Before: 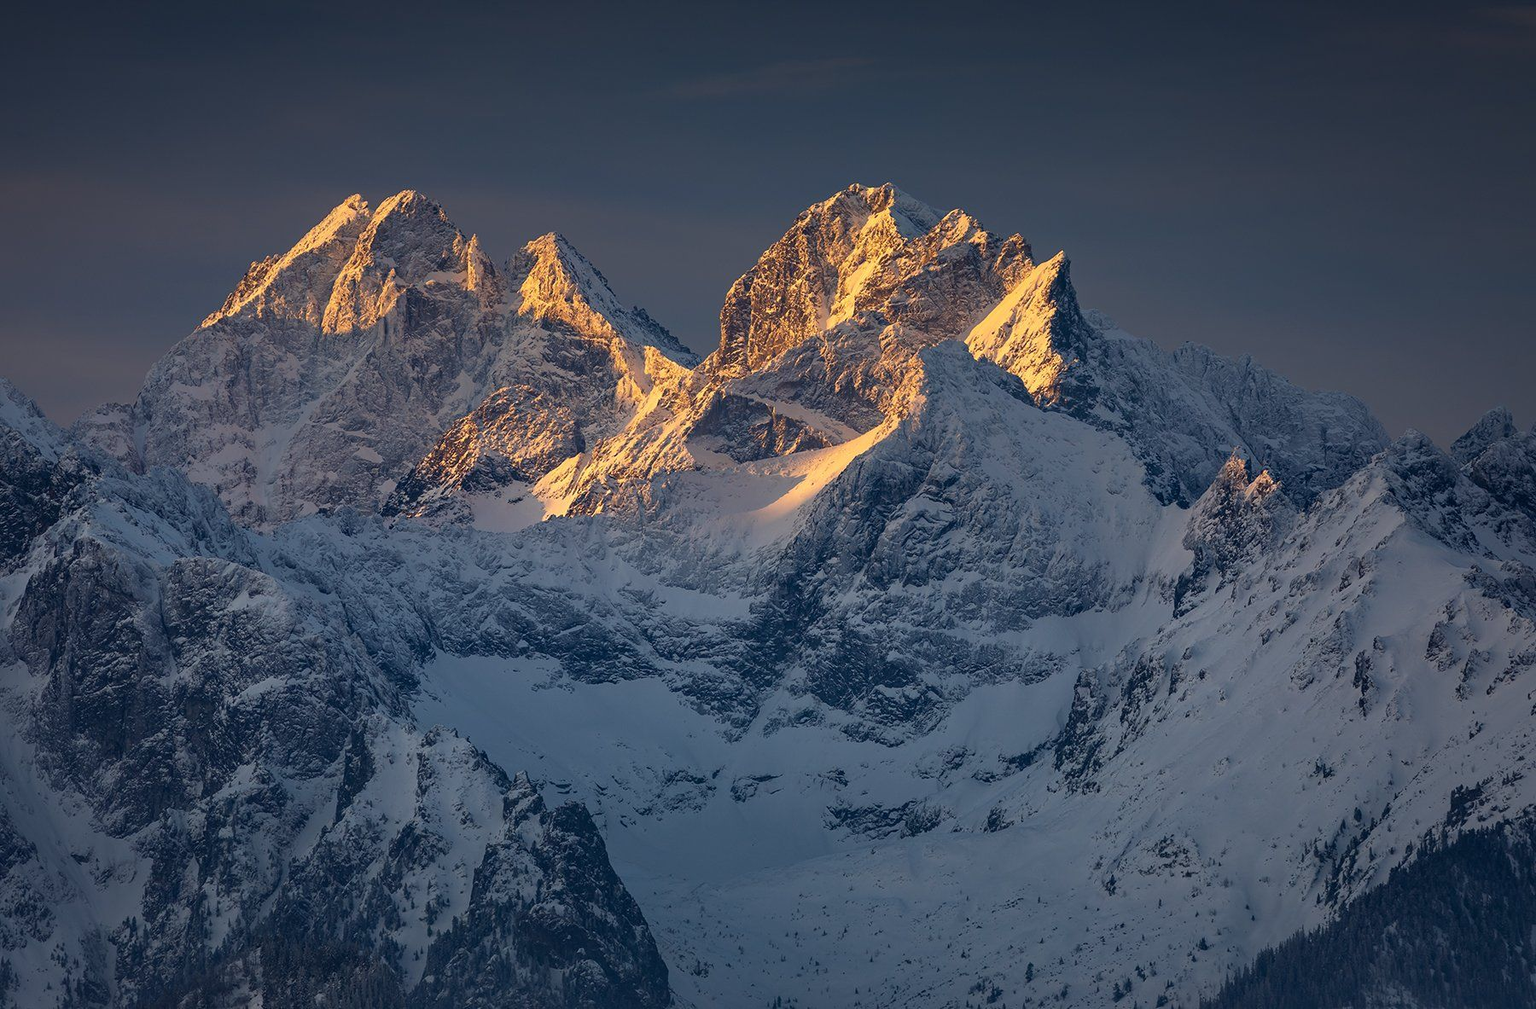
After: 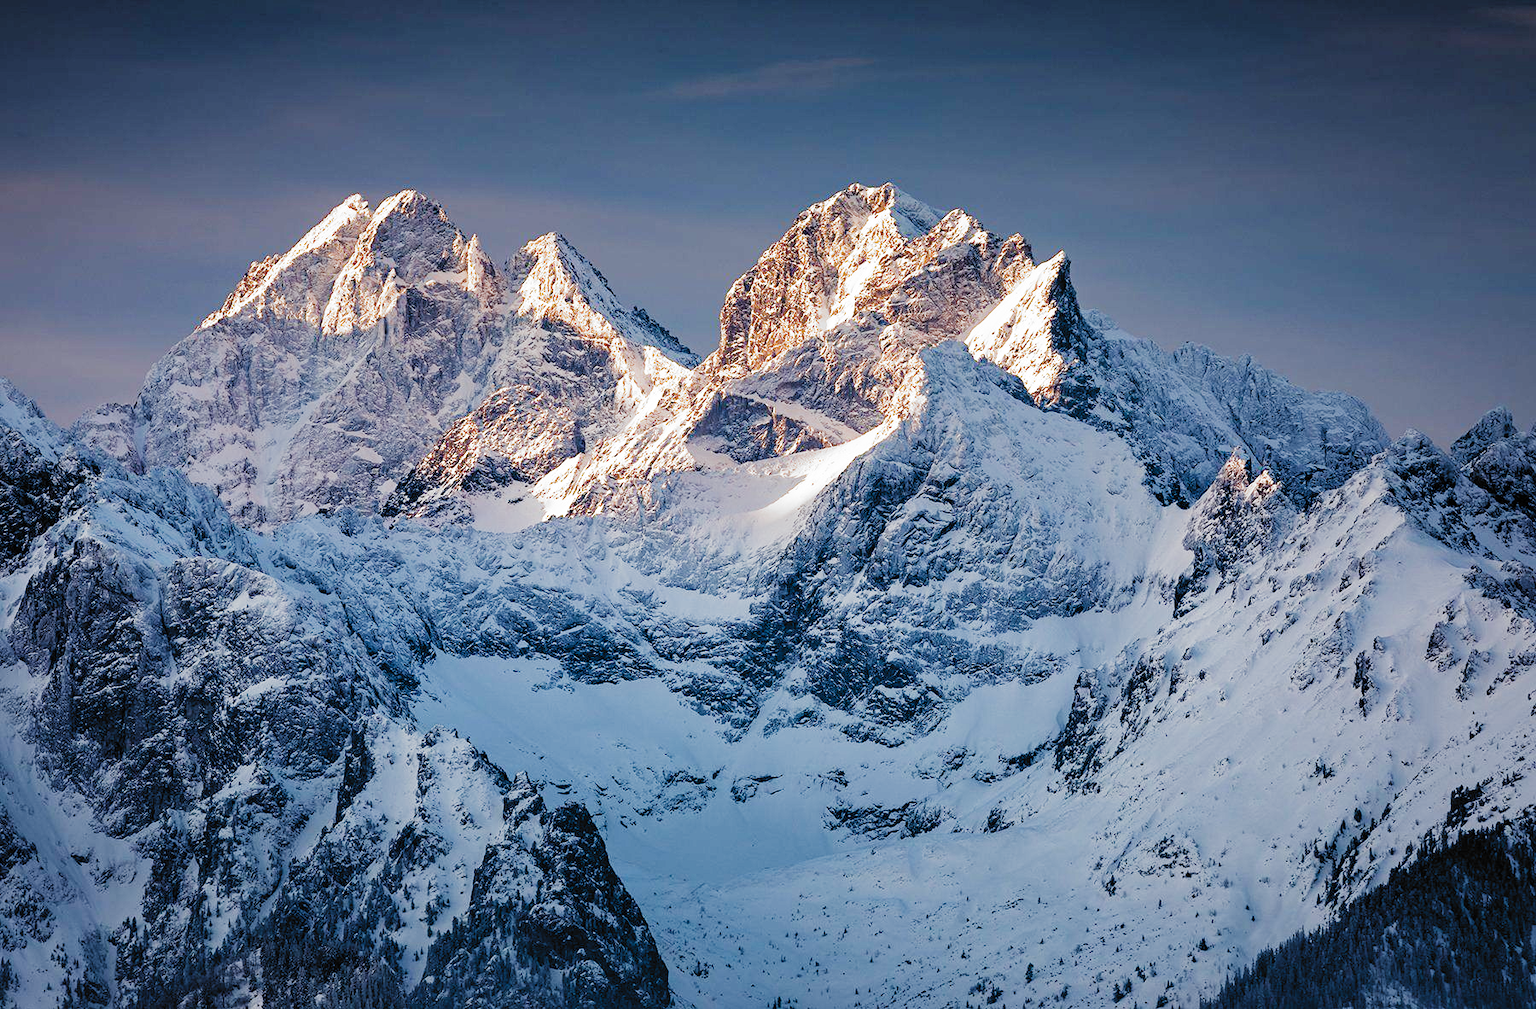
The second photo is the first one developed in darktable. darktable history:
filmic rgb: black relative exposure -5.02 EV, white relative exposure 3.98 EV, threshold 2.96 EV, hardness 2.9, contrast 1.405, highlights saturation mix -30.86%, add noise in highlights 0, preserve chrominance no, color science v3 (2019), use custom middle-gray values true, contrast in highlights soft, enable highlight reconstruction true
exposure: black level correction 0, exposure 1.389 EV, compensate highlight preservation false
